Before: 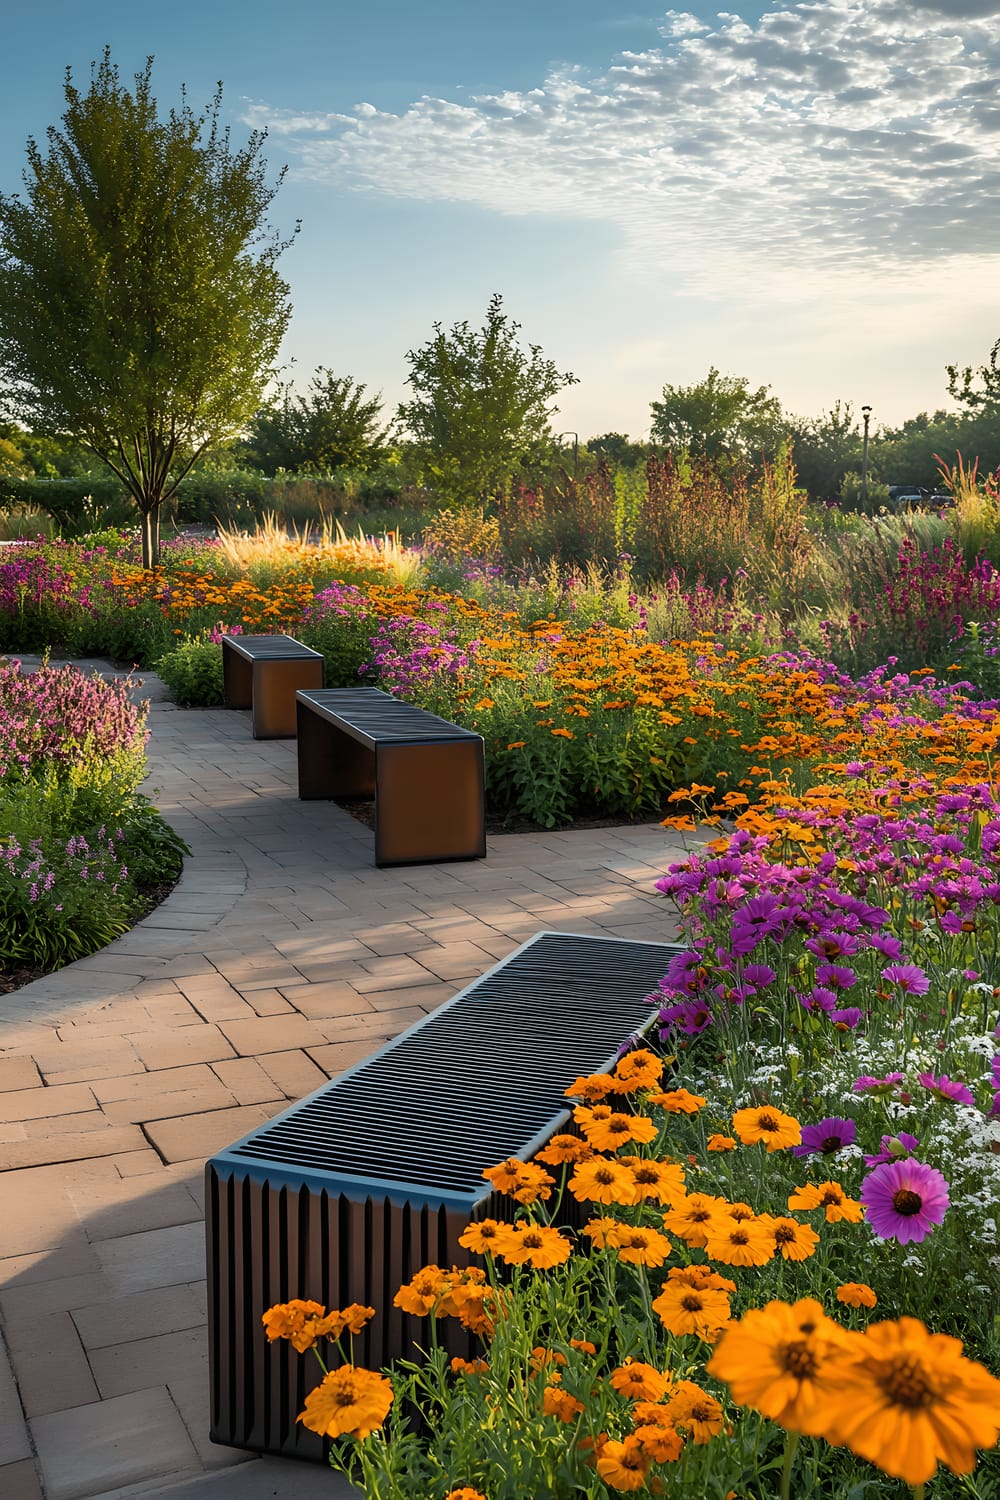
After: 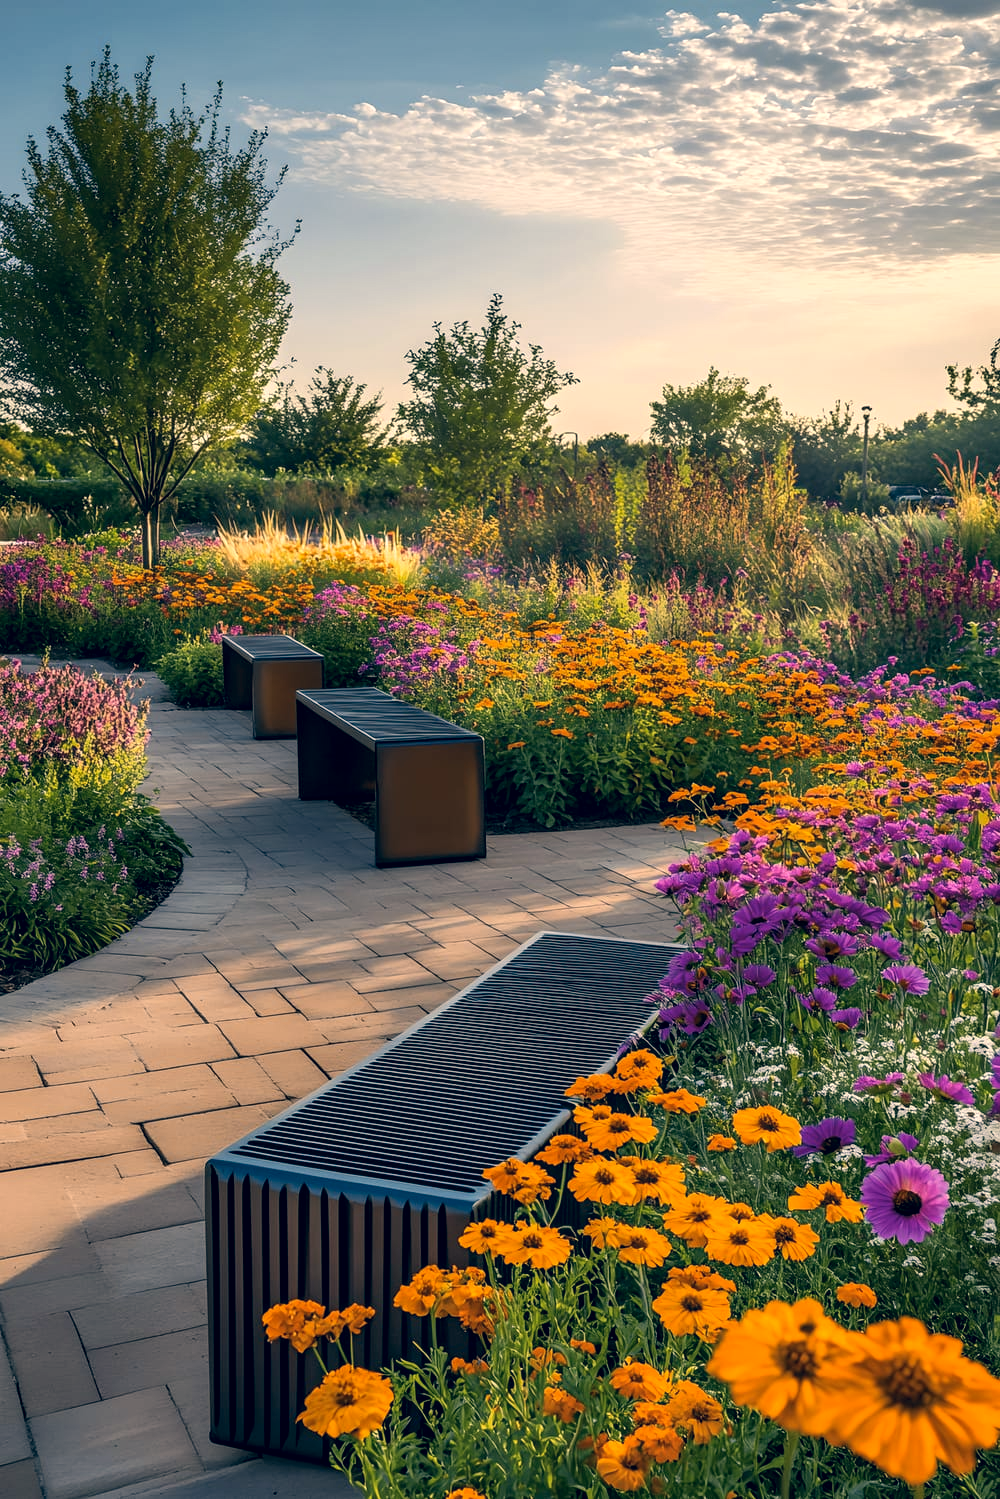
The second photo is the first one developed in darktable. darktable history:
crop: bottom 0.058%
local contrast: detail 130%
color correction: highlights a* 10.27, highlights b* 14.52, shadows a* -9.54, shadows b* -14.95
